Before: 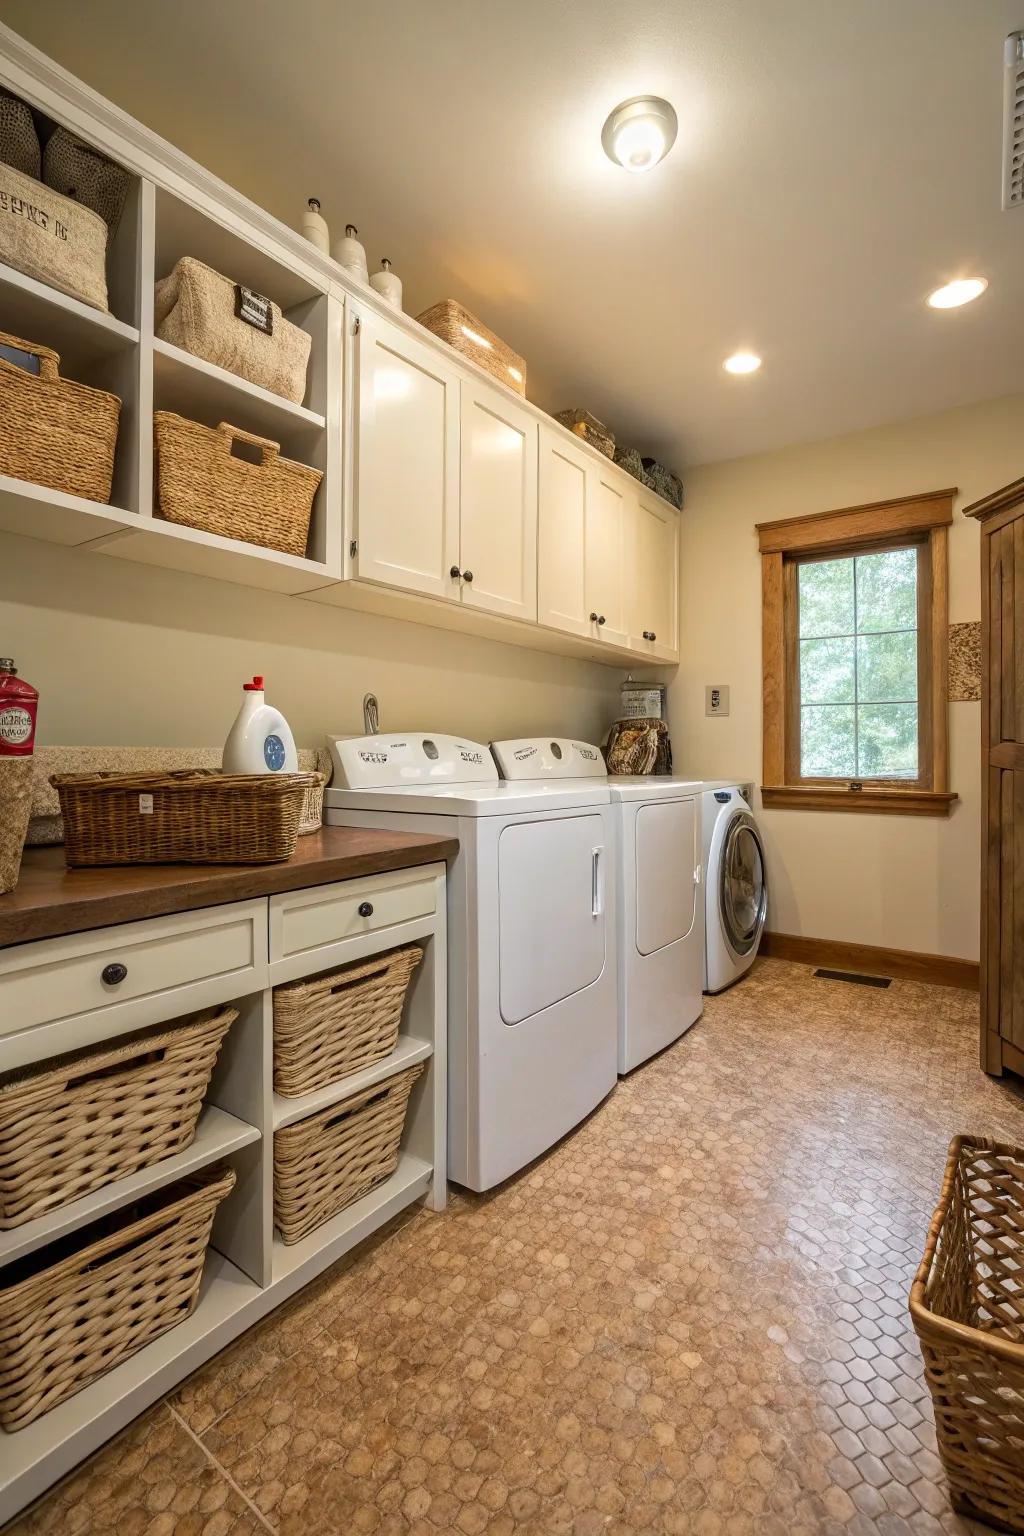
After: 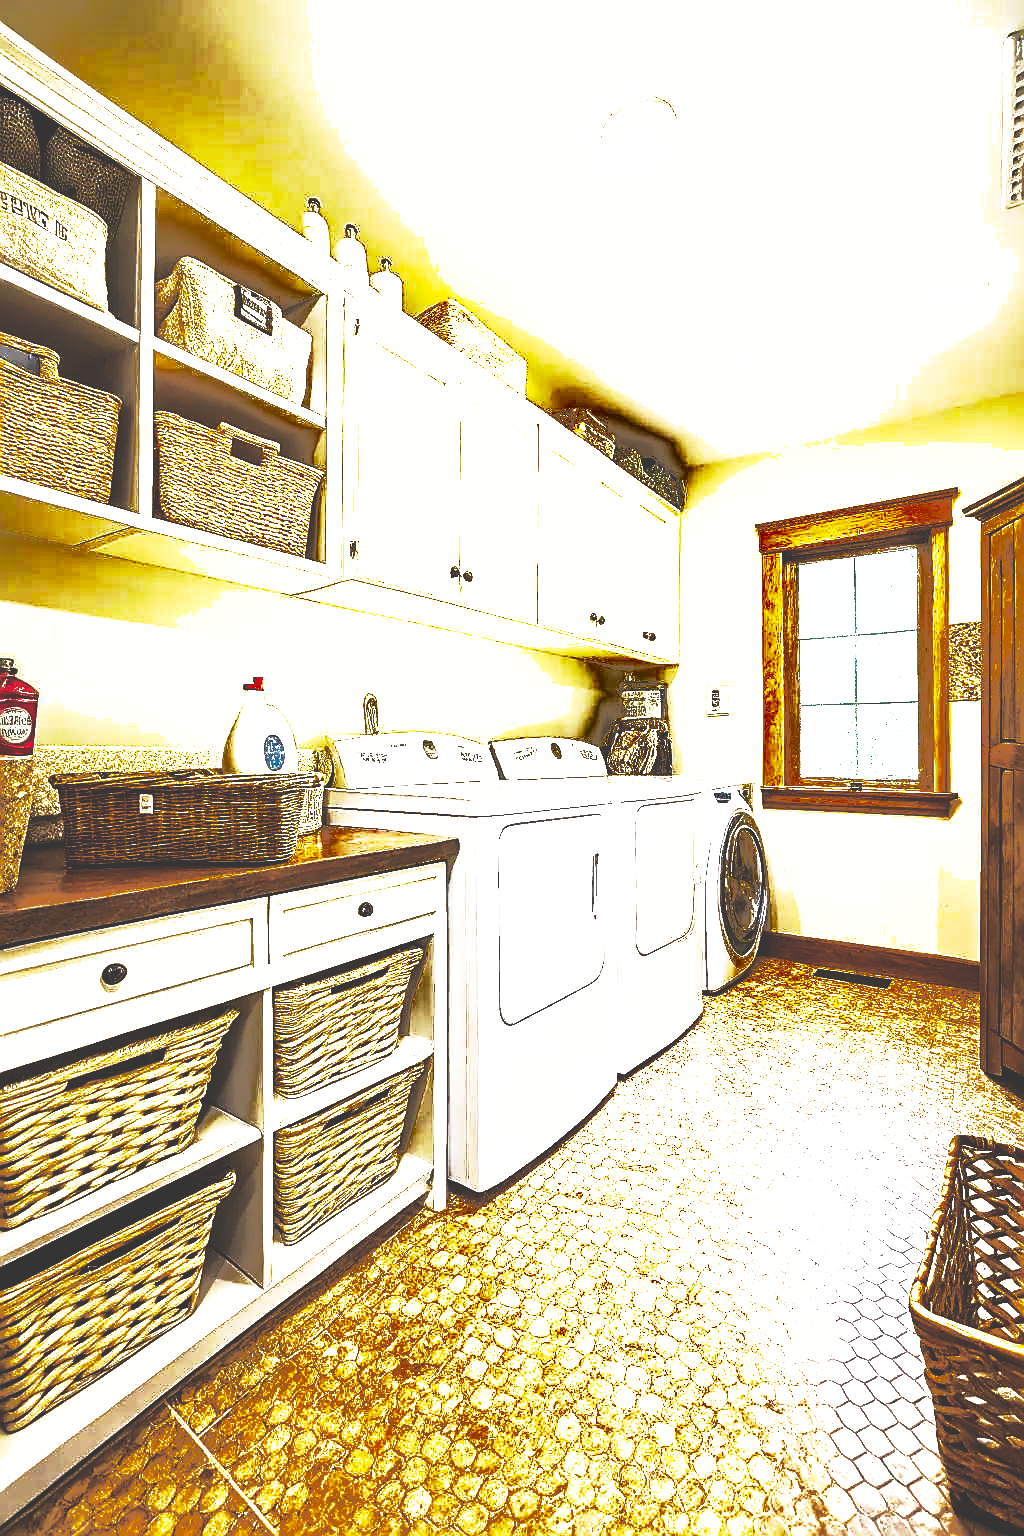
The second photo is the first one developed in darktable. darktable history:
sharpen: radius 1.37, amount 1.241, threshold 0.637
color balance rgb: shadows lift › luminance 0.976%, shadows lift › chroma 0.411%, shadows lift › hue 22.67°, perceptual saturation grading › global saturation 0.086%, perceptual brilliance grading › global brilliance 30.23%, perceptual brilliance grading › highlights 50.196%, perceptual brilliance grading › mid-tones 50.206%, perceptual brilliance grading › shadows -21.729%, global vibrance -24.316%
base curve: curves: ch0 [(0, 0.036) (0.007, 0.037) (0.604, 0.887) (1, 1)], preserve colors none
shadows and highlights: shadows -18.74, highlights -73.81
